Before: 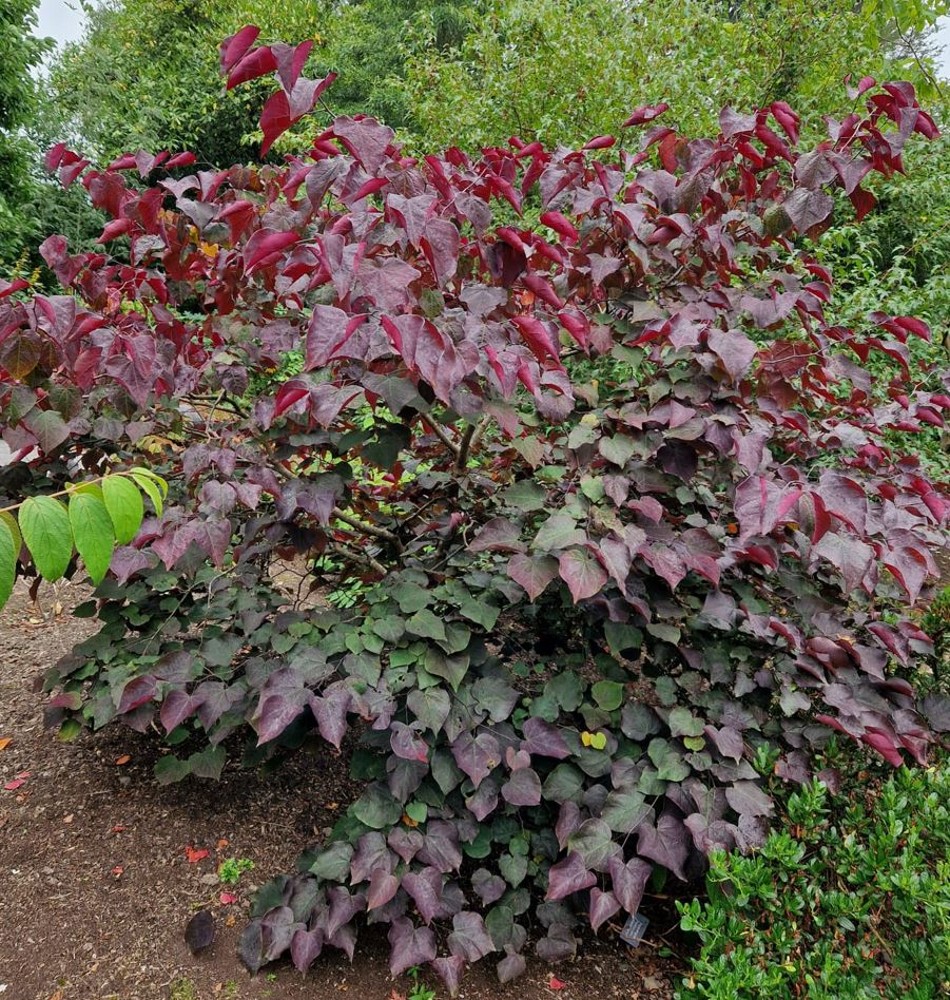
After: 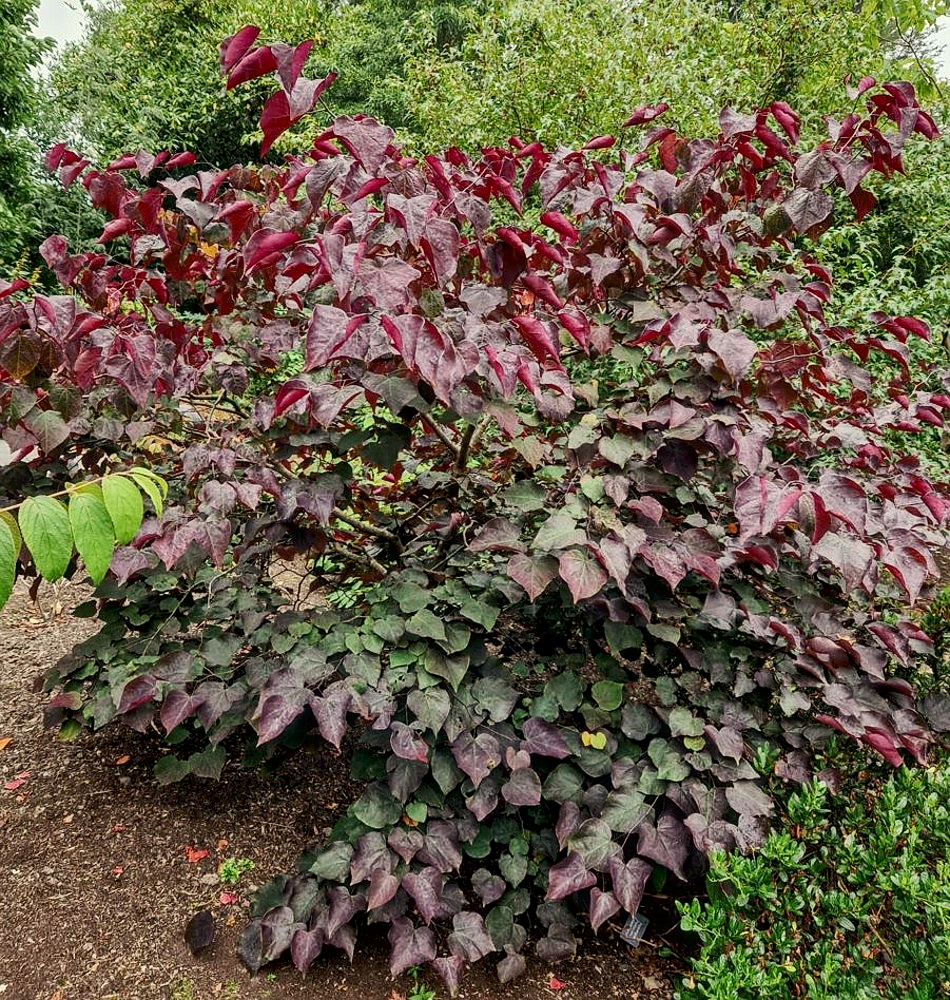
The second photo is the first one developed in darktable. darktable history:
local contrast: on, module defaults
tone curve: curves: ch0 [(0, 0) (0.003, 0.018) (0.011, 0.024) (0.025, 0.038) (0.044, 0.067) (0.069, 0.098) (0.1, 0.13) (0.136, 0.165) (0.177, 0.205) (0.224, 0.249) (0.277, 0.304) (0.335, 0.365) (0.399, 0.432) (0.468, 0.505) (0.543, 0.579) (0.623, 0.652) (0.709, 0.725) (0.801, 0.802) (0.898, 0.876) (1, 1)], preserve colors none
sharpen: radius 1
contrast brightness saturation: contrast 0.22
white balance: red 1.029, blue 0.92
